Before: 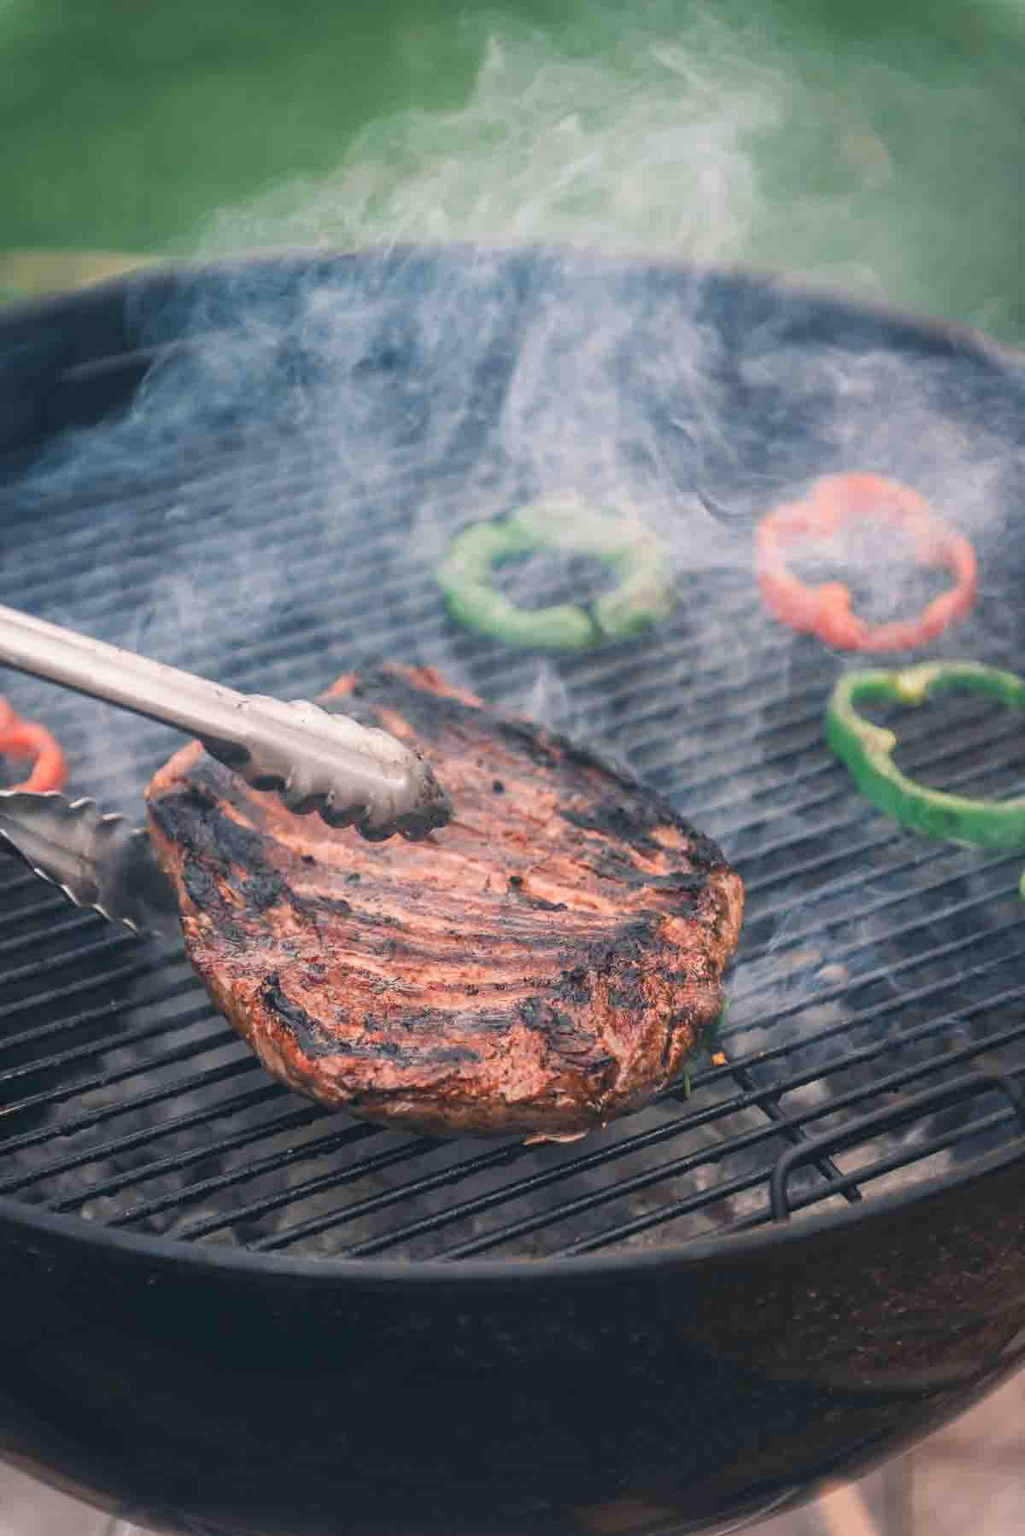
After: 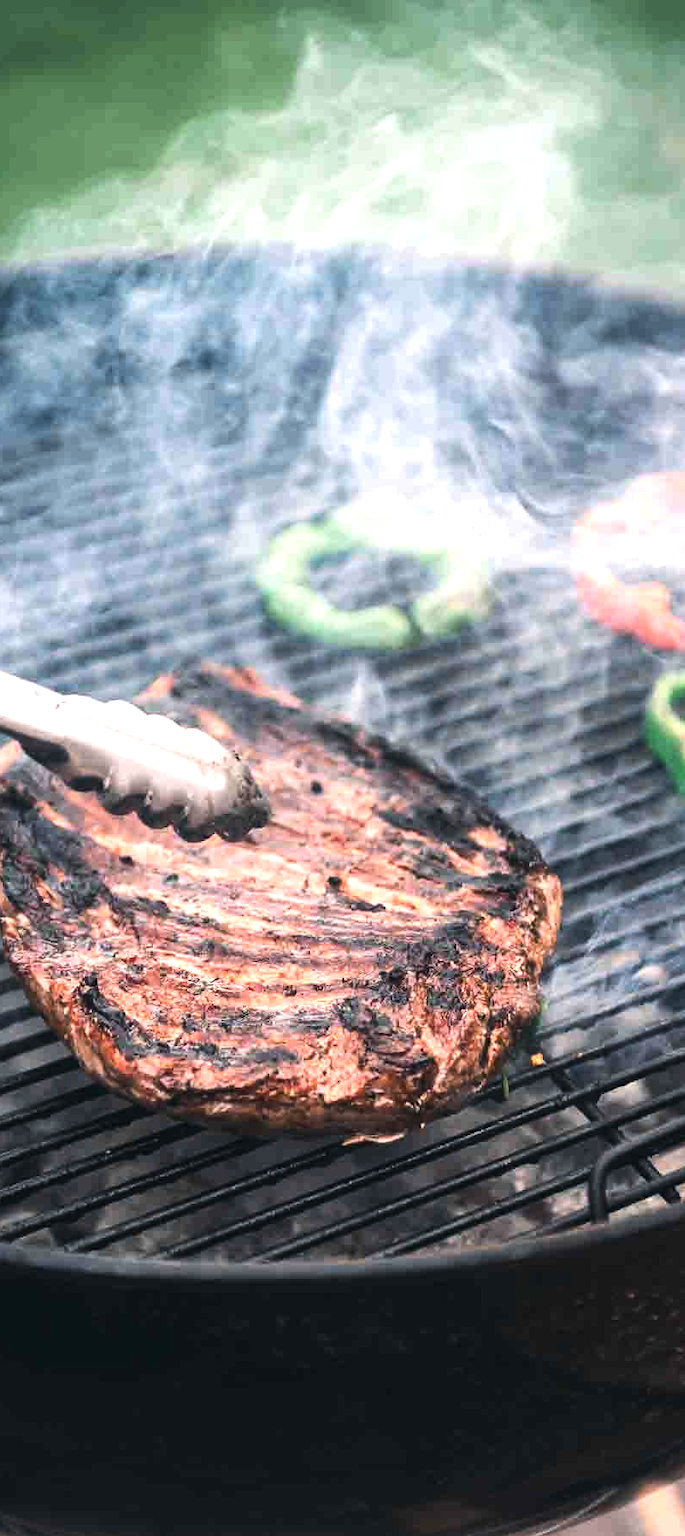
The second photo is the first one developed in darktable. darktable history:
crop and rotate: left 17.784%, right 15.336%
tone equalizer: -8 EV -1.05 EV, -7 EV -1.02 EV, -6 EV -0.897 EV, -5 EV -0.612 EV, -3 EV 0.591 EV, -2 EV 0.887 EV, -1 EV 0.998 EV, +0 EV 1.07 EV, edges refinement/feathering 500, mask exposure compensation -1.57 EV, preserve details no
